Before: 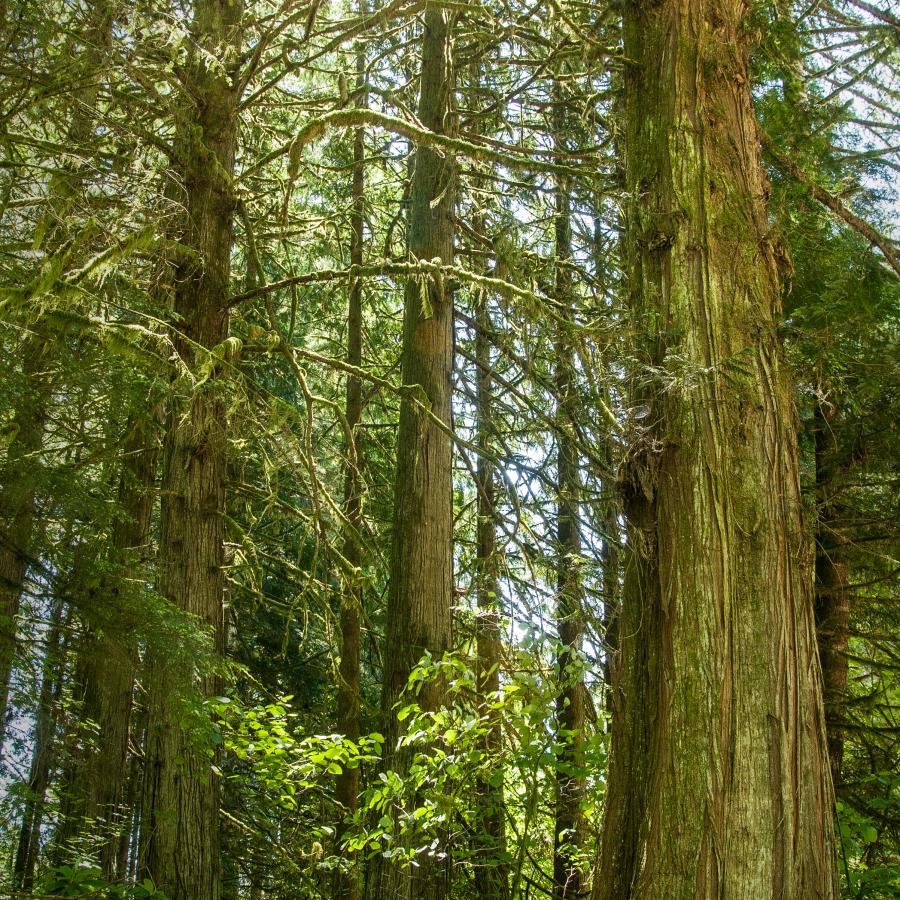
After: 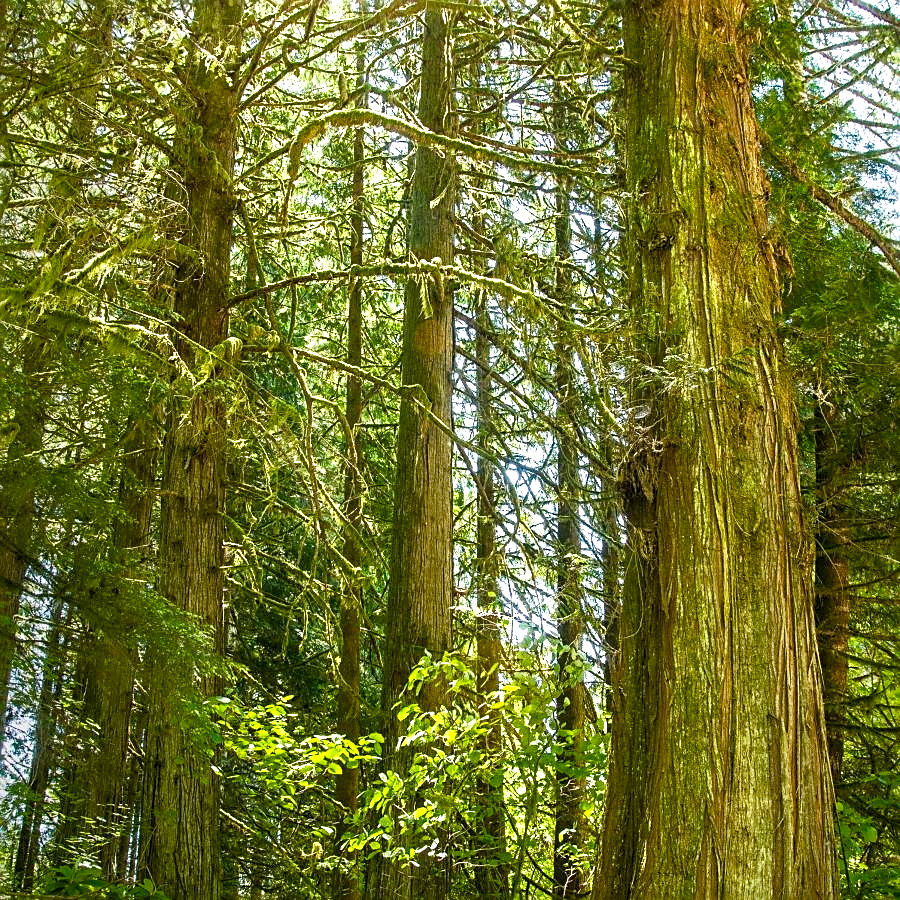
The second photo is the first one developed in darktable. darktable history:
exposure: exposure 0.64 EV, compensate highlight preservation false
sharpen: on, module defaults
color balance rgb: linear chroma grading › shadows -8%, linear chroma grading › global chroma 10%, perceptual saturation grading › global saturation 2%, perceptual saturation grading › highlights -2%, perceptual saturation grading › mid-tones 4%, perceptual saturation grading › shadows 8%, perceptual brilliance grading › global brilliance 2%, perceptual brilliance grading › highlights -4%, global vibrance 16%, saturation formula JzAzBz (2021)
